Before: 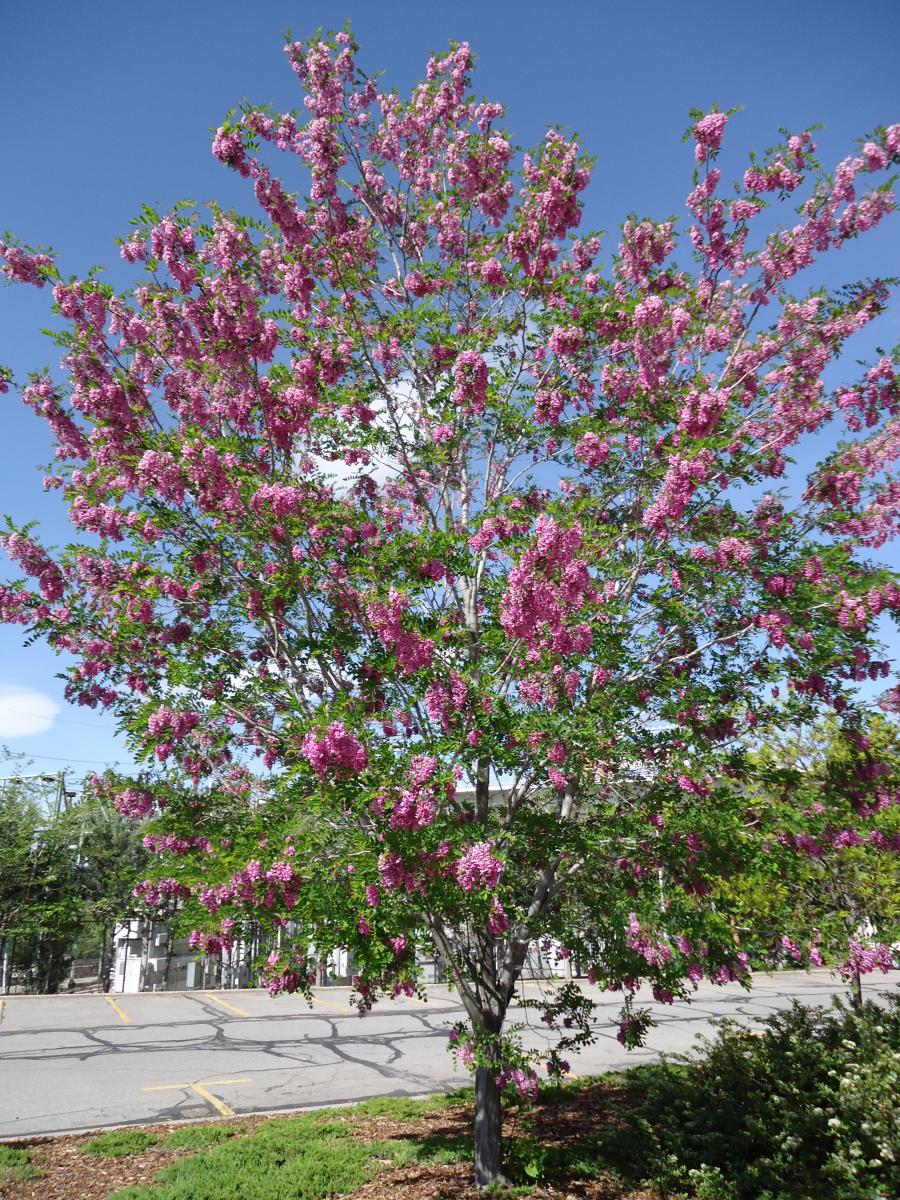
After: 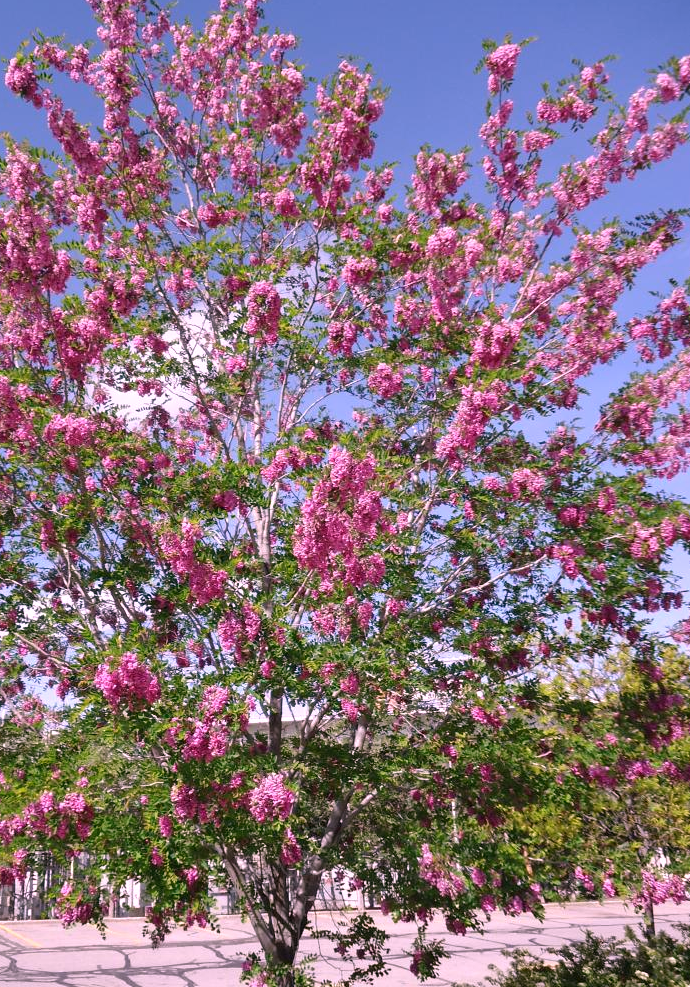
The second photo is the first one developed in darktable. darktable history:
crop: left 23.095%, top 5.827%, bottom 11.854%
white balance: red 1.188, blue 1.11
